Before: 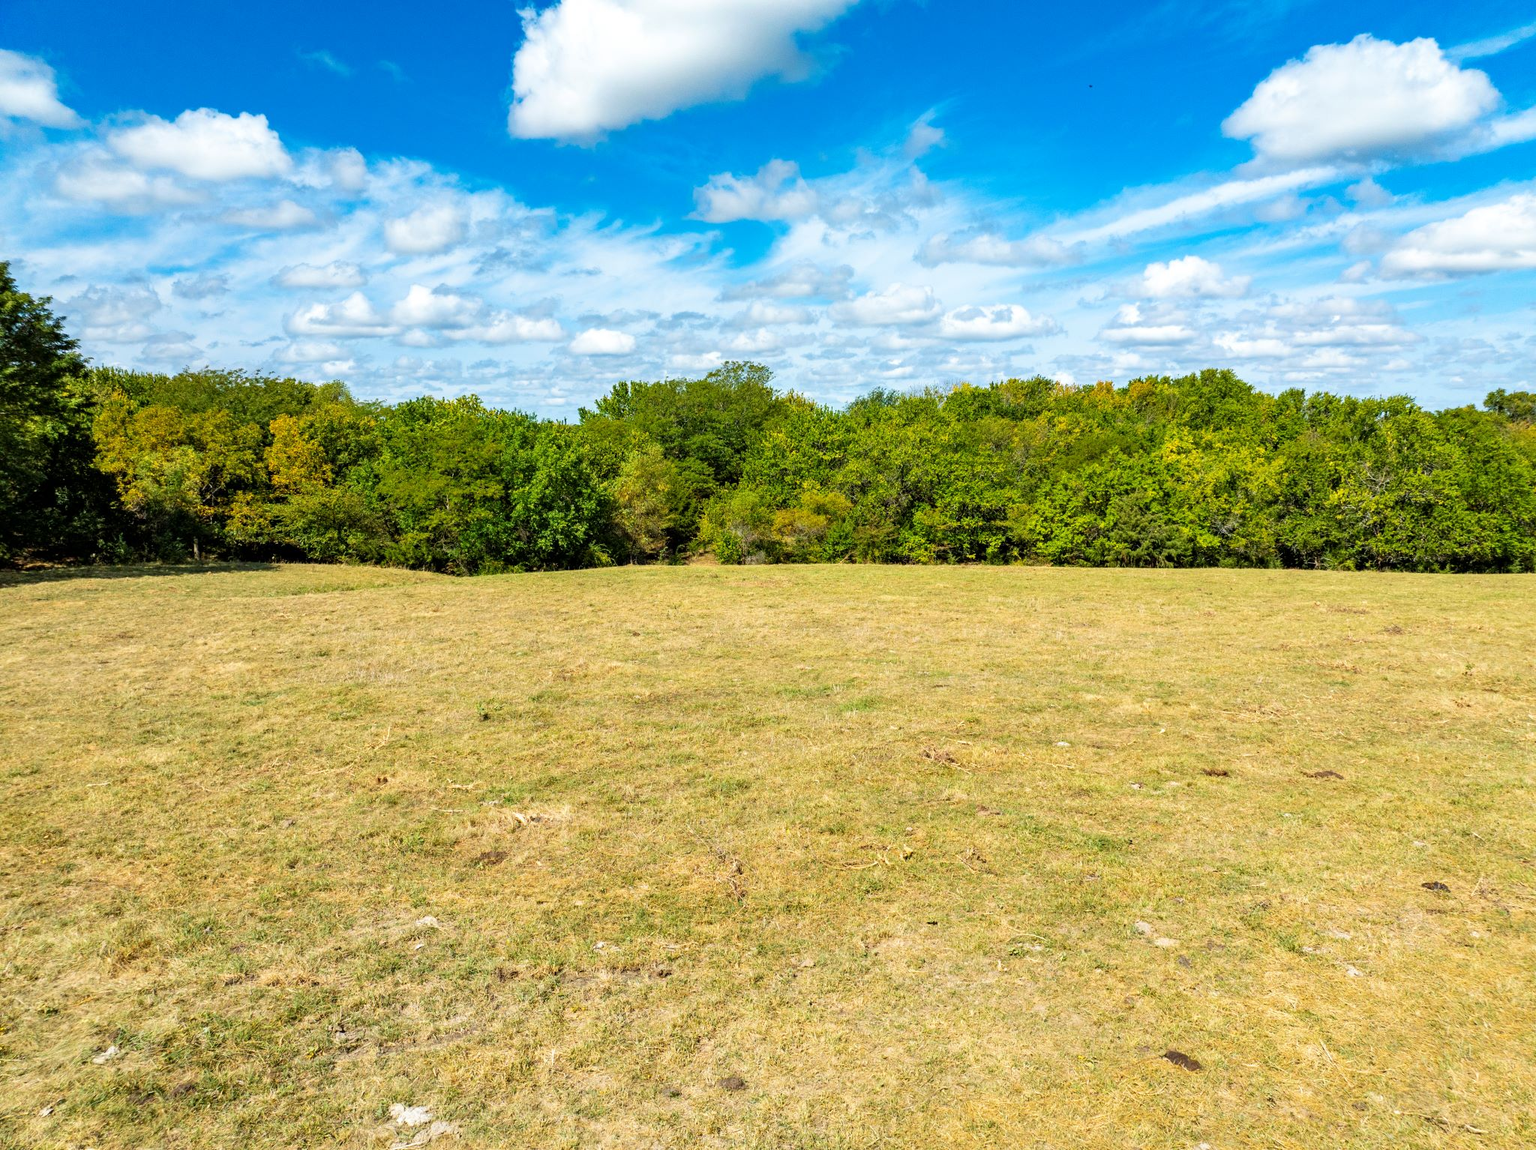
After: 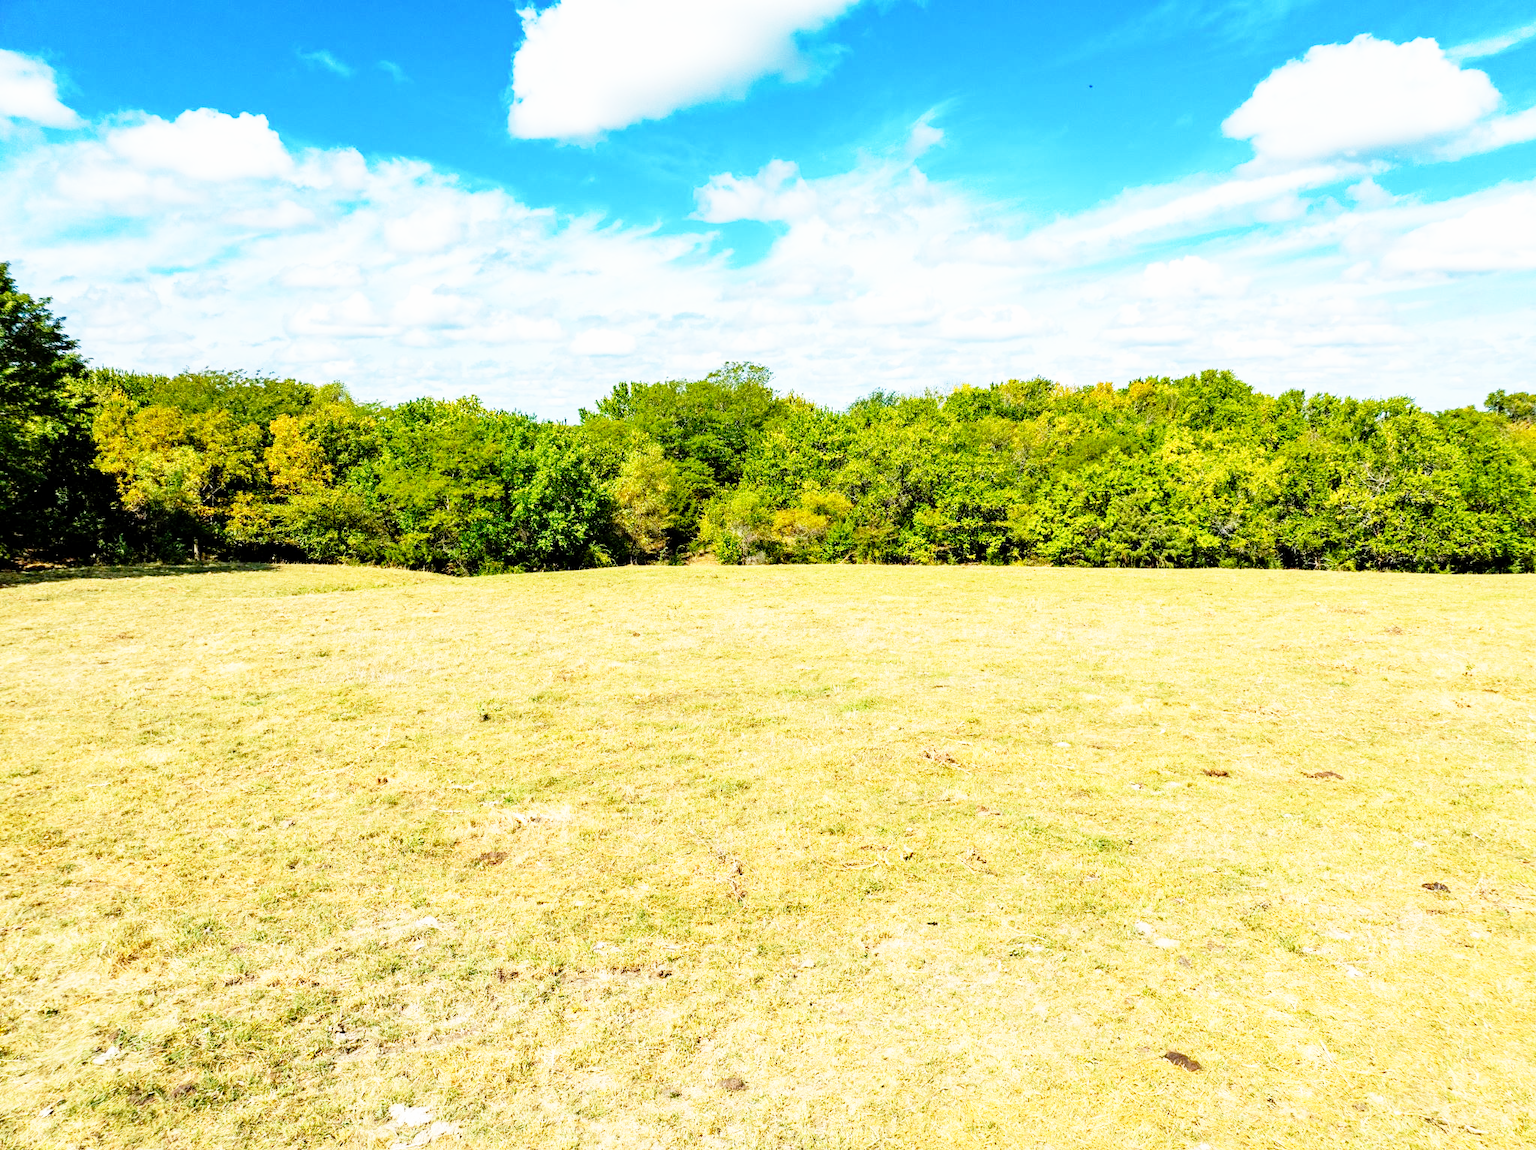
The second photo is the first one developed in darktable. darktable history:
base curve: curves: ch0 [(0, 0) (0.012, 0.01) (0.073, 0.168) (0.31, 0.711) (0.645, 0.957) (1, 1)], preserve colors none
exposure: black level correction 0.002, exposure -0.1 EV, compensate highlight preservation false
